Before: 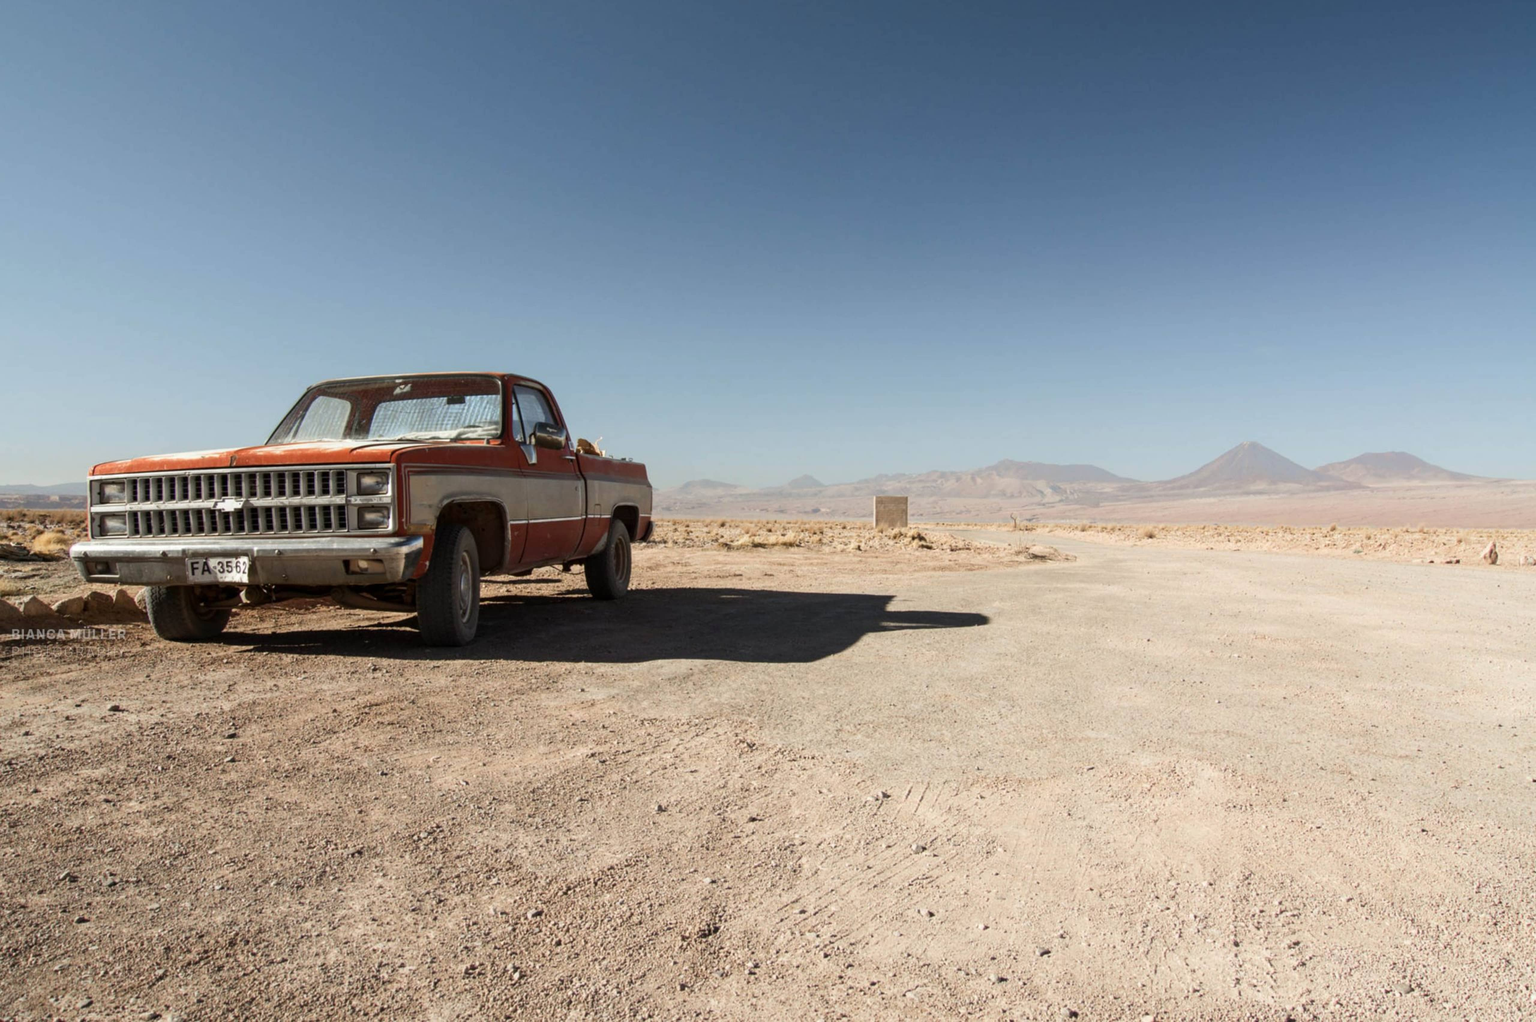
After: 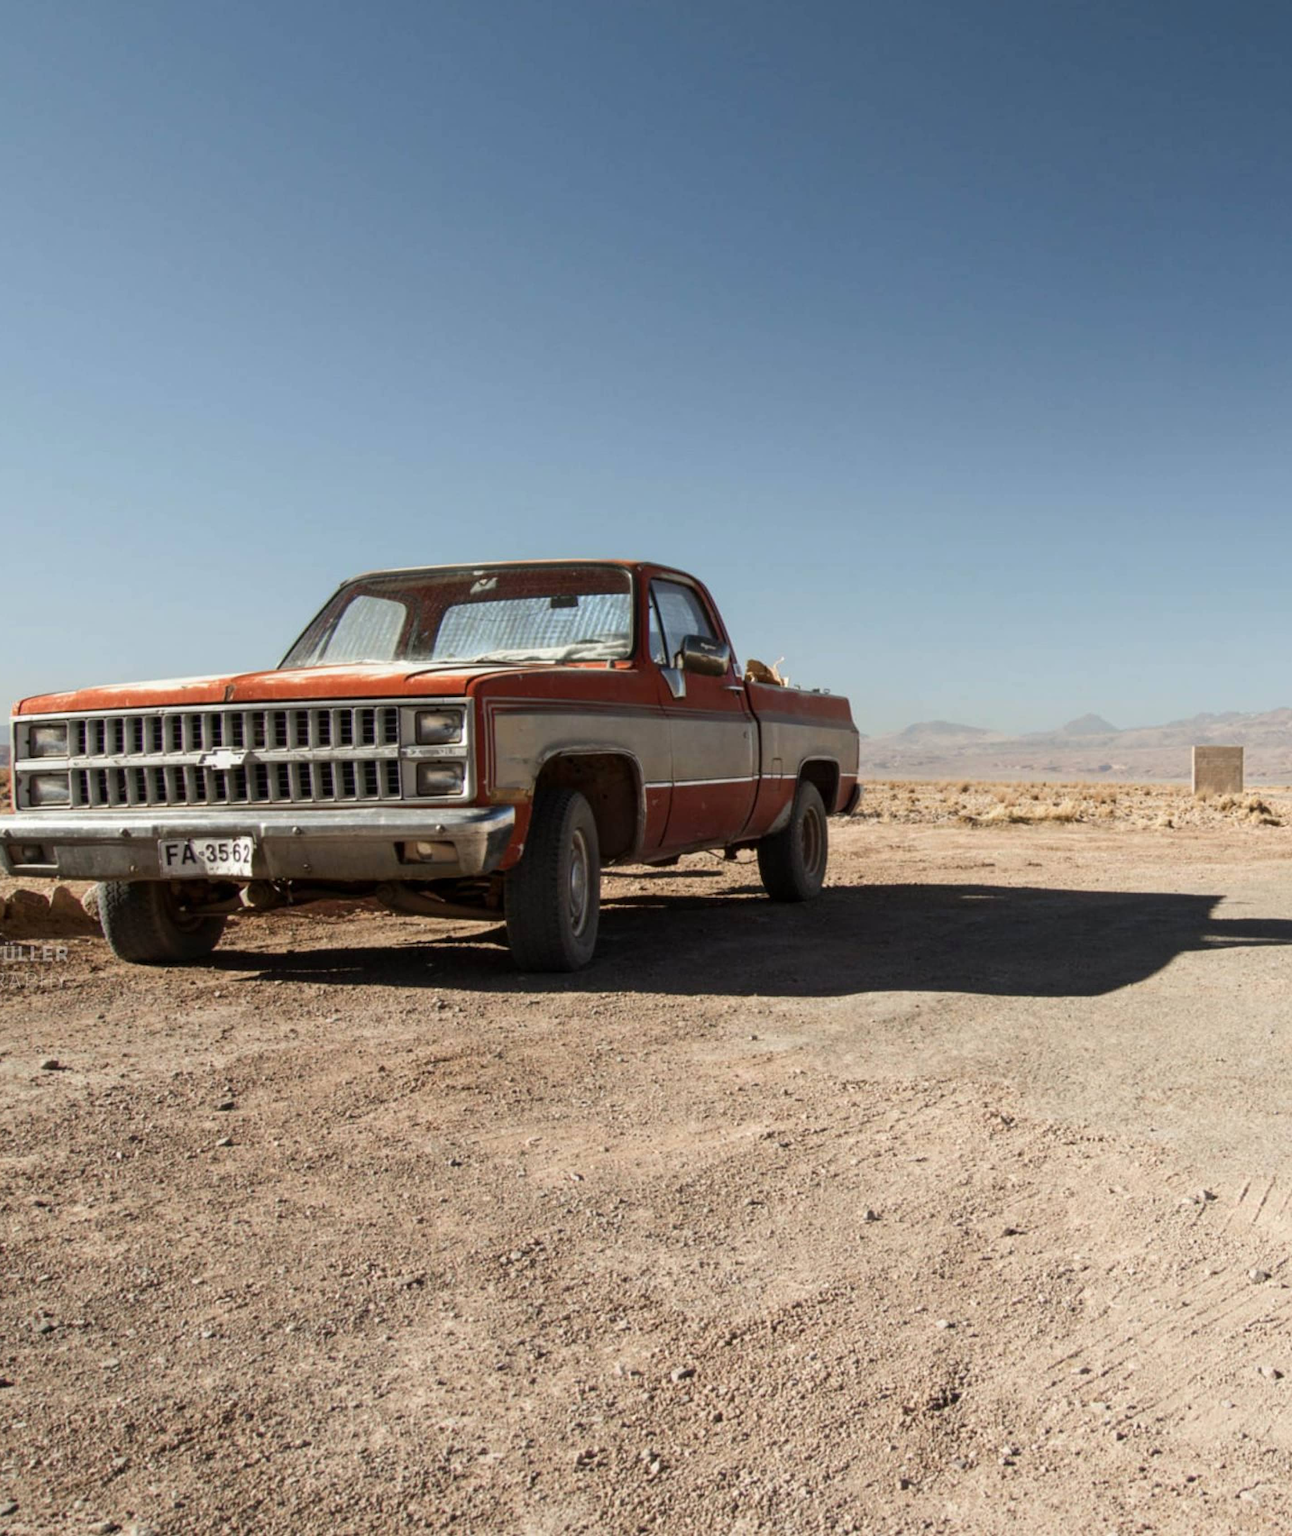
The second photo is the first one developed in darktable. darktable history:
crop: left 5.259%, right 38.718%
